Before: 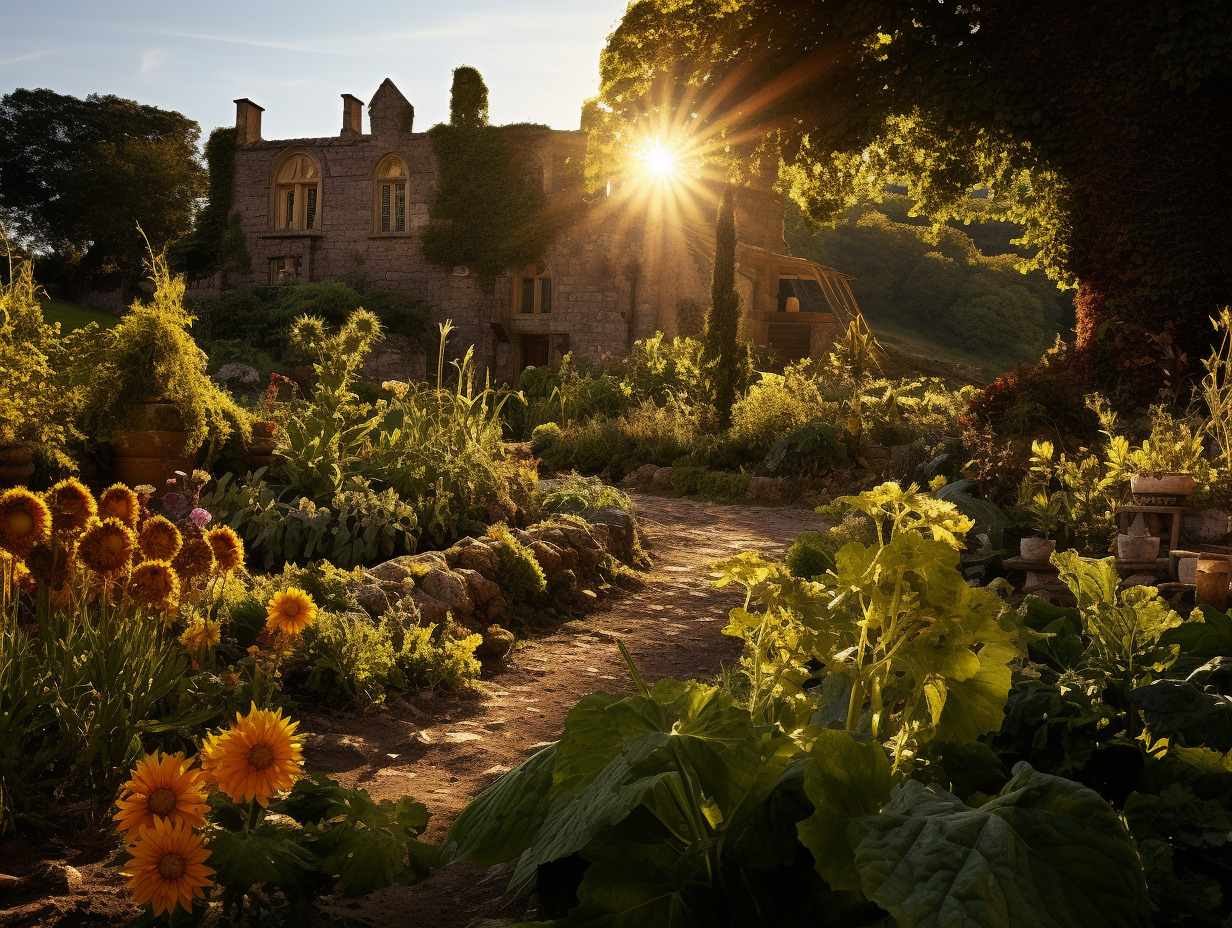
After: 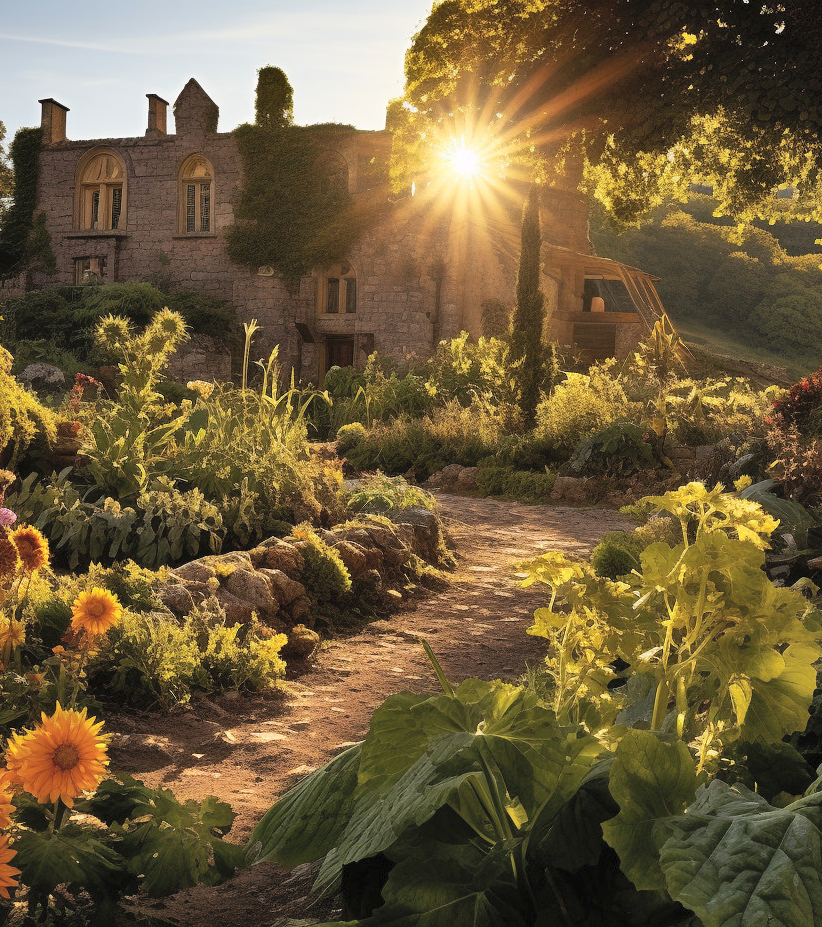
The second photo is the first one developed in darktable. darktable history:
contrast brightness saturation: brightness 0.152
crop and rotate: left 15.906%, right 17.347%
shadows and highlights: soften with gaussian
